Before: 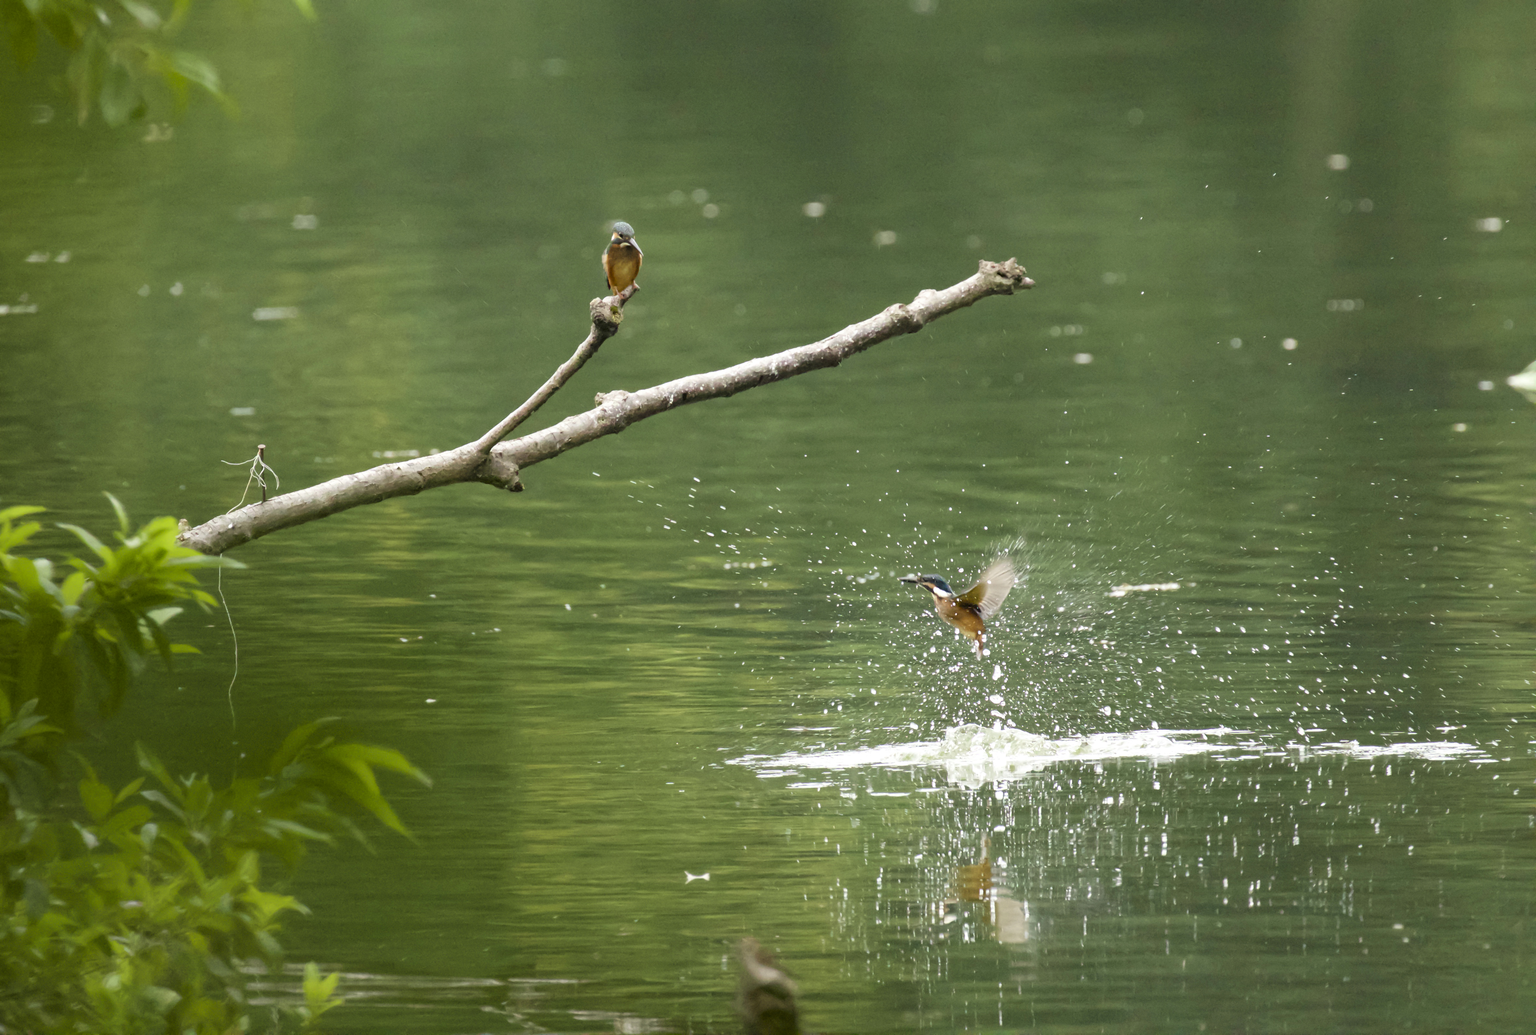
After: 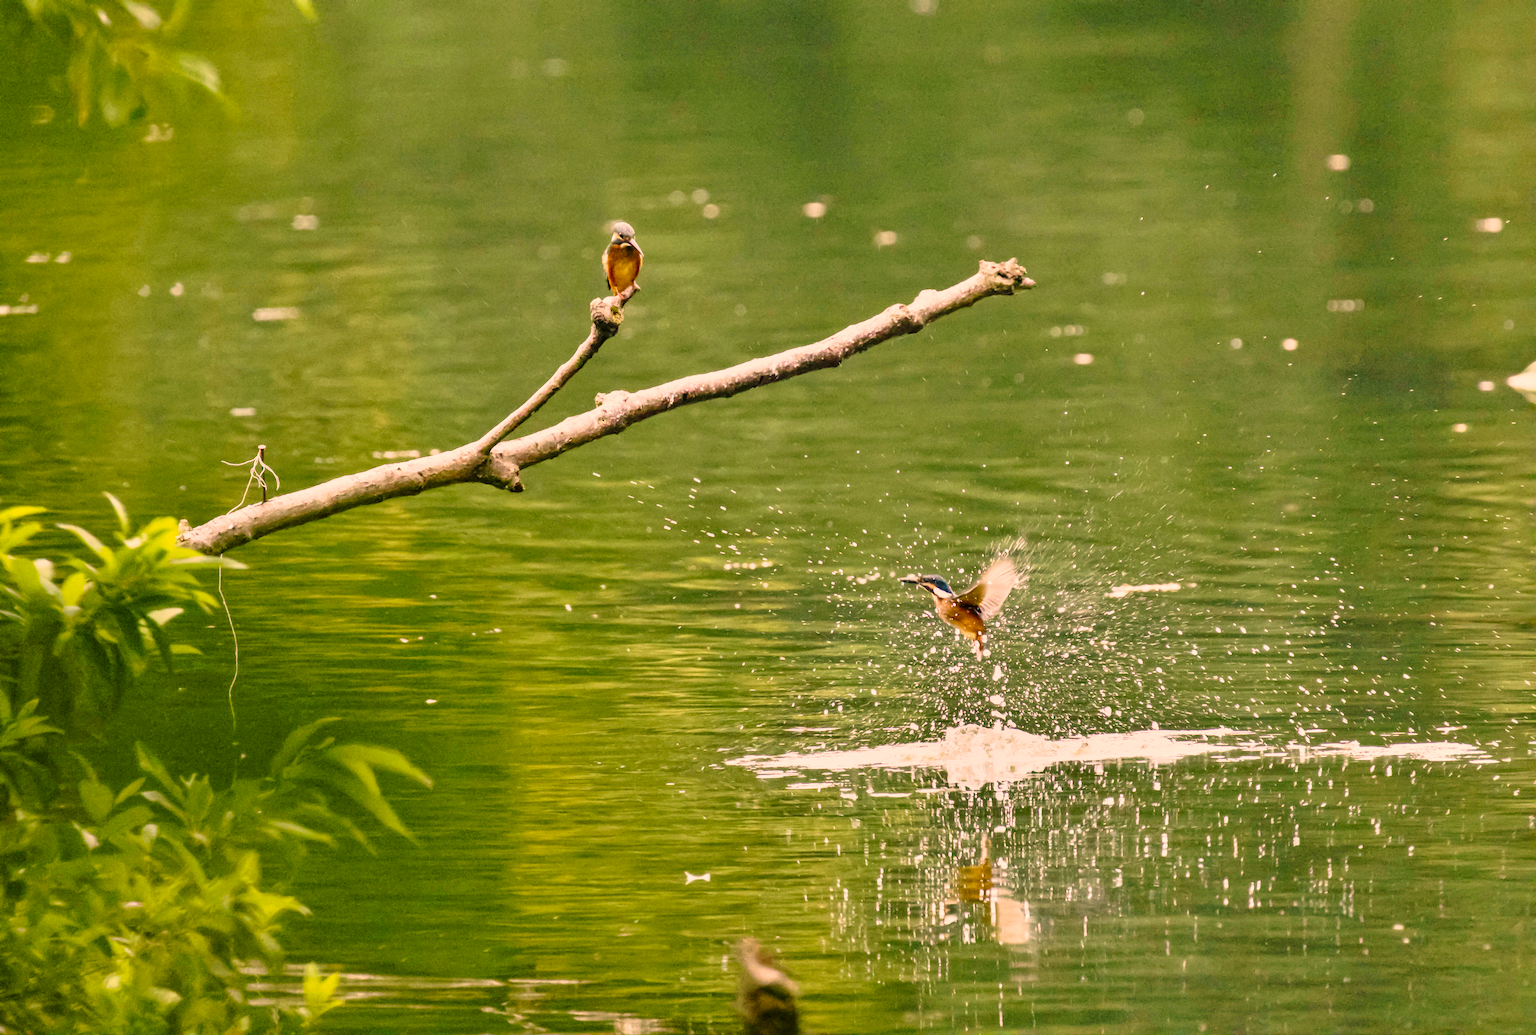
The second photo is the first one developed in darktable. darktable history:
base curve: curves: ch0 [(0, 0) (0.028, 0.03) (0.121, 0.232) (0.46, 0.748) (0.859, 0.968) (1, 1)], preserve colors none
color correction: highlights a* 20.71, highlights b* 19.56
local contrast: on, module defaults
shadows and highlights: white point adjustment -3.65, highlights -63.69, soften with gaussian
